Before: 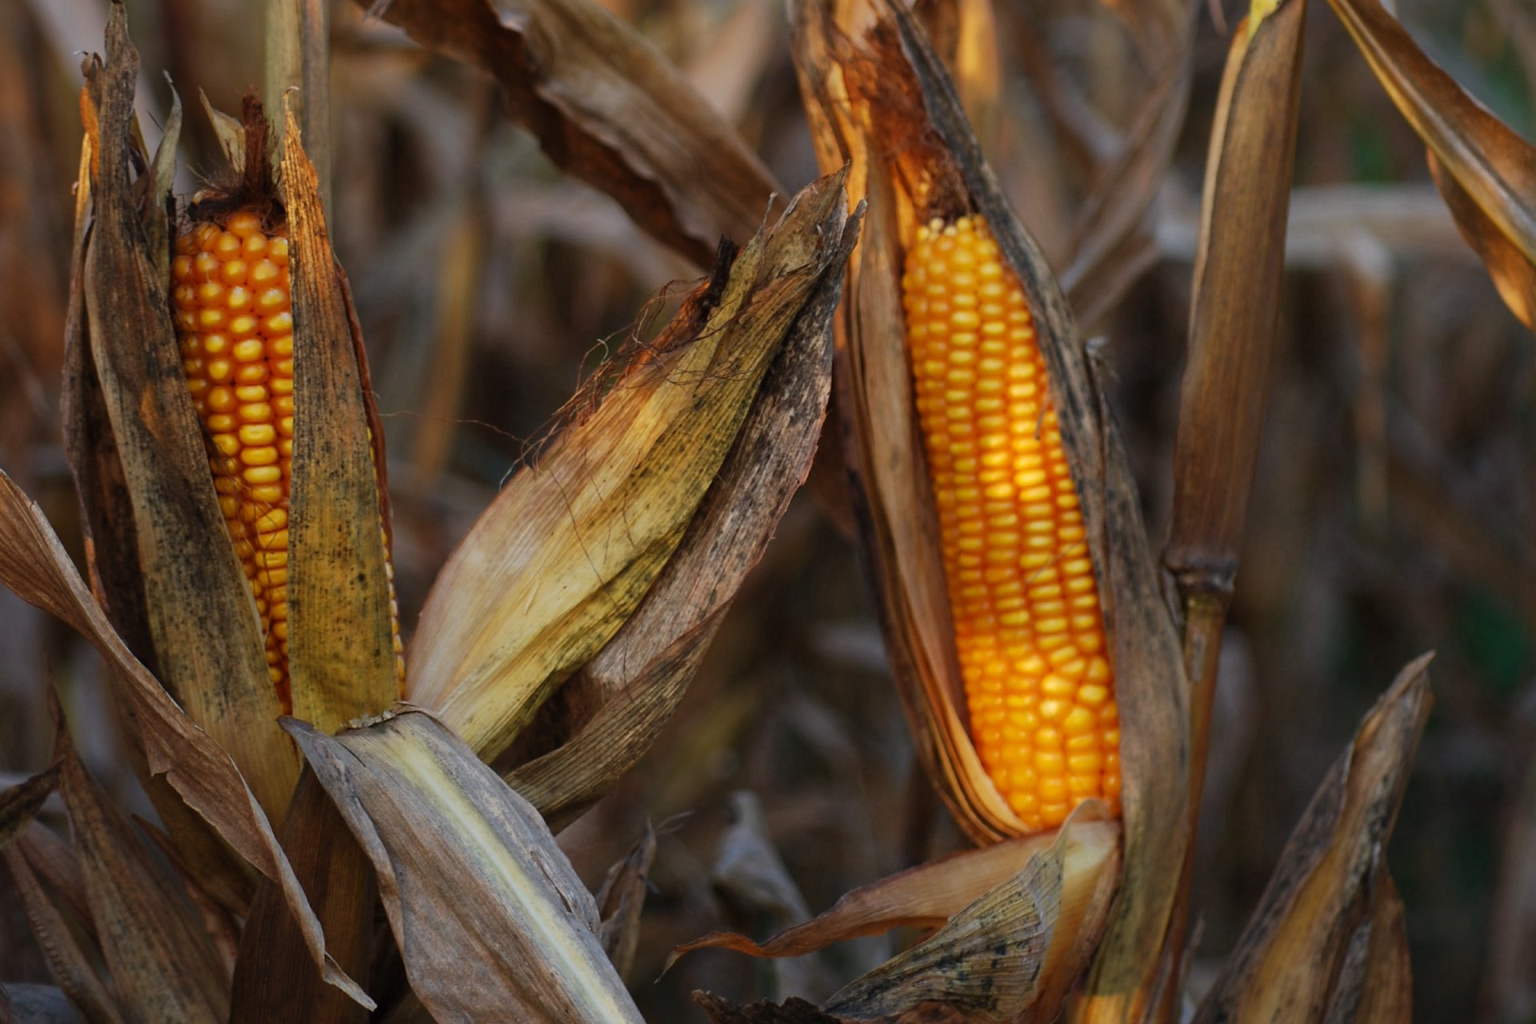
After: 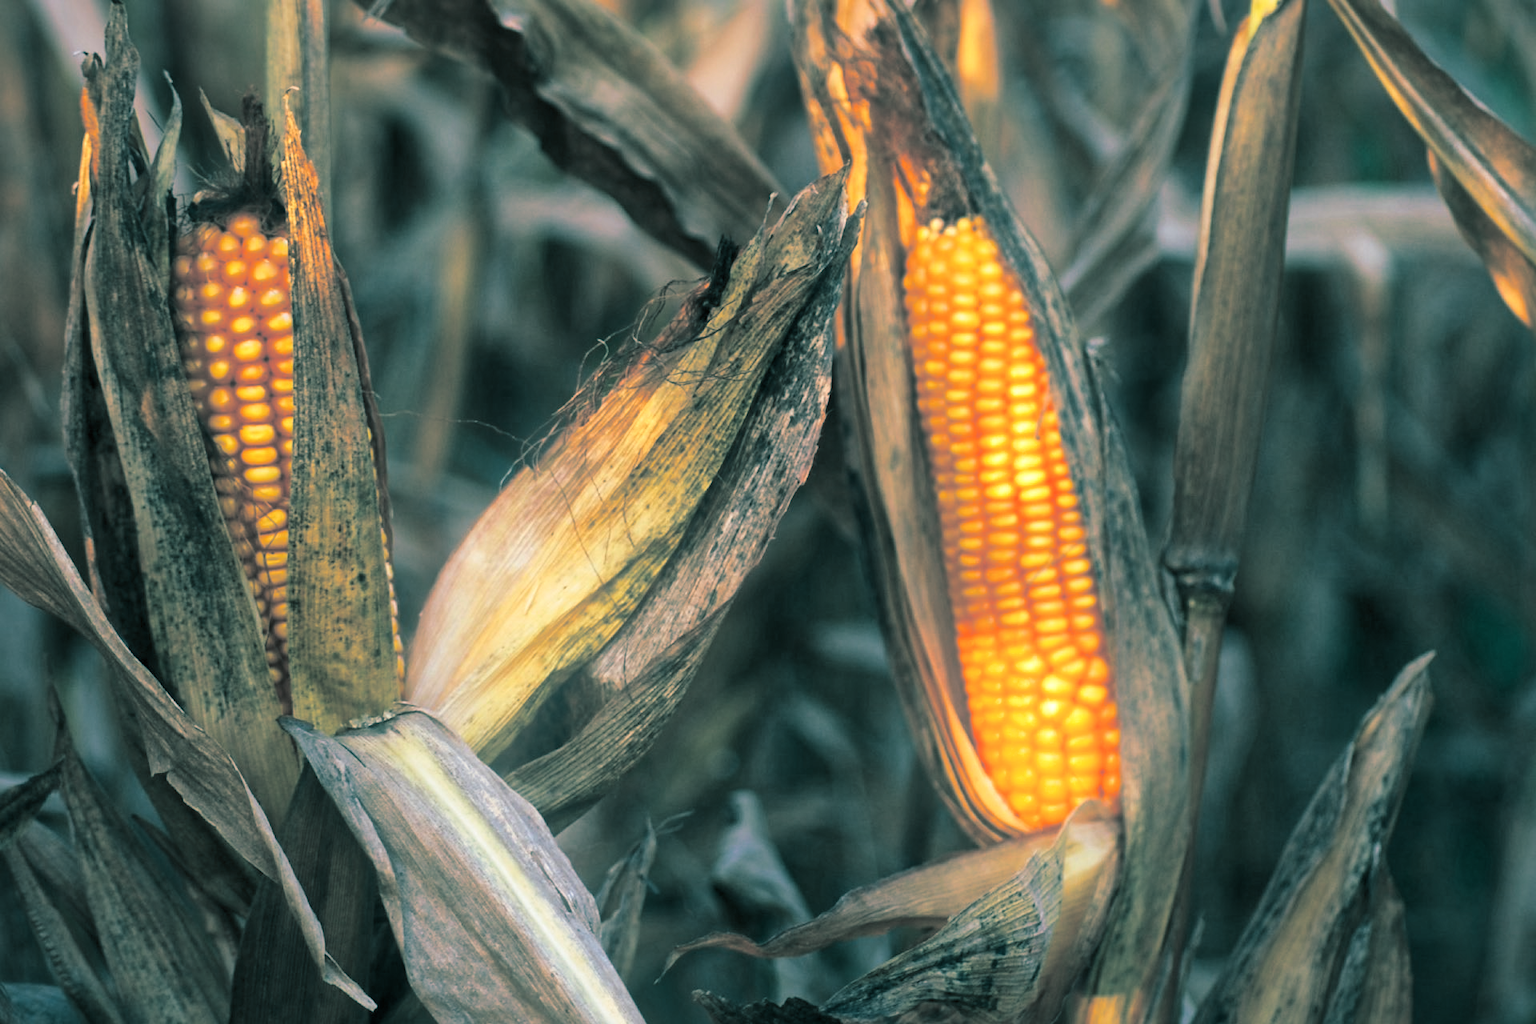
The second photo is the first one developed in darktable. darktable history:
rgb levels: preserve colors max RGB
local contrast: mode bilateral grid, contrast 20, coarseness 50, detail 132%, midtone range 0.2
bloom: on, module defaults
exposure: exposure 0.722 EV, compensate highlight preservation false
split-toning: shadows › hue 186.43°, highlights › hue 49.29°, compress 30.29%
